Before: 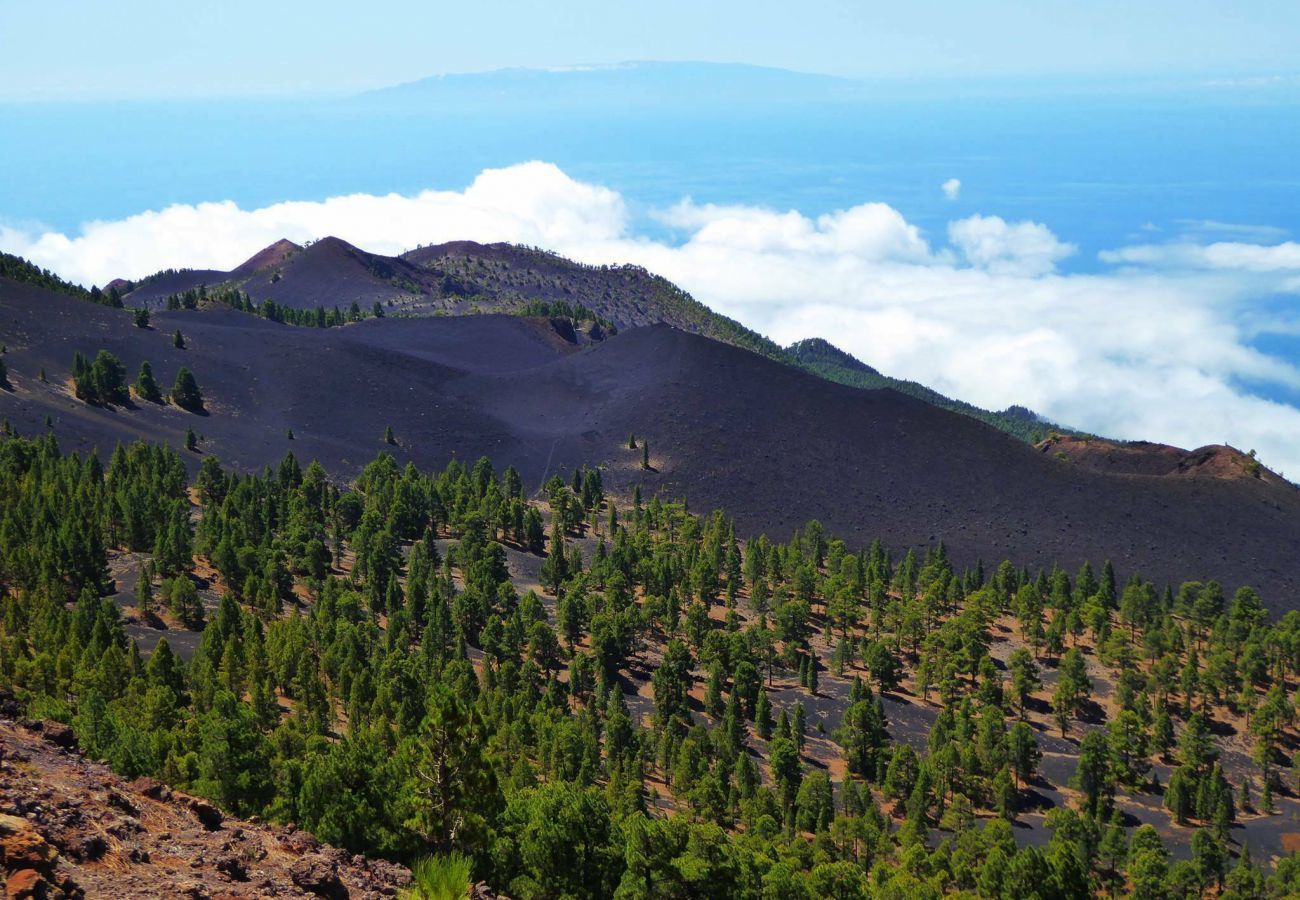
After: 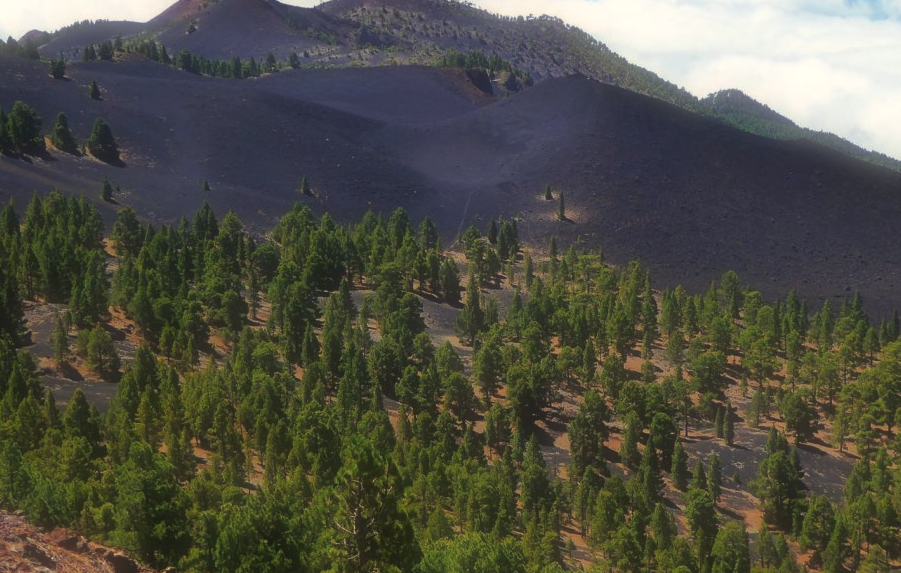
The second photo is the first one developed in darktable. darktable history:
crop: left 6.488%, top 27.668%, right 24.183%, bottom 8.656%
soften: size 60.24%, saturation 65.46%, brightness 0.506 EV, mix 25.7%
white balance: red 1.045, blue 0.932
